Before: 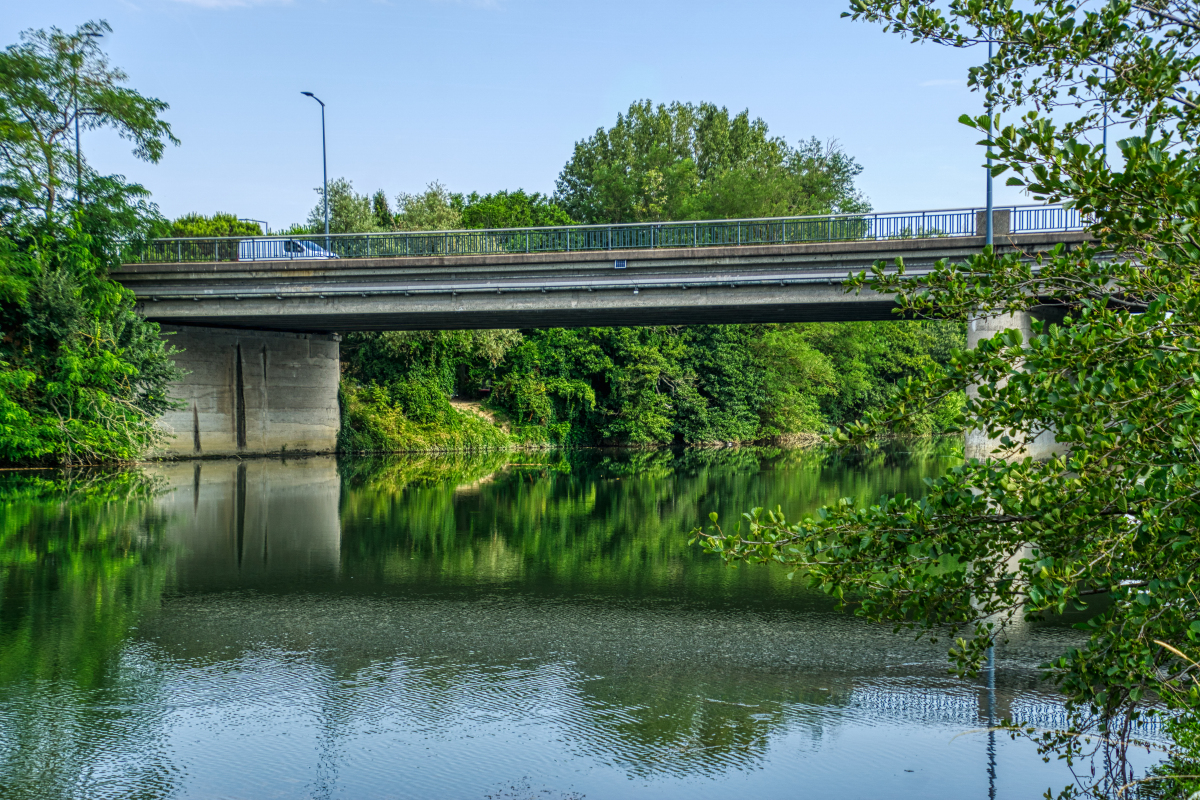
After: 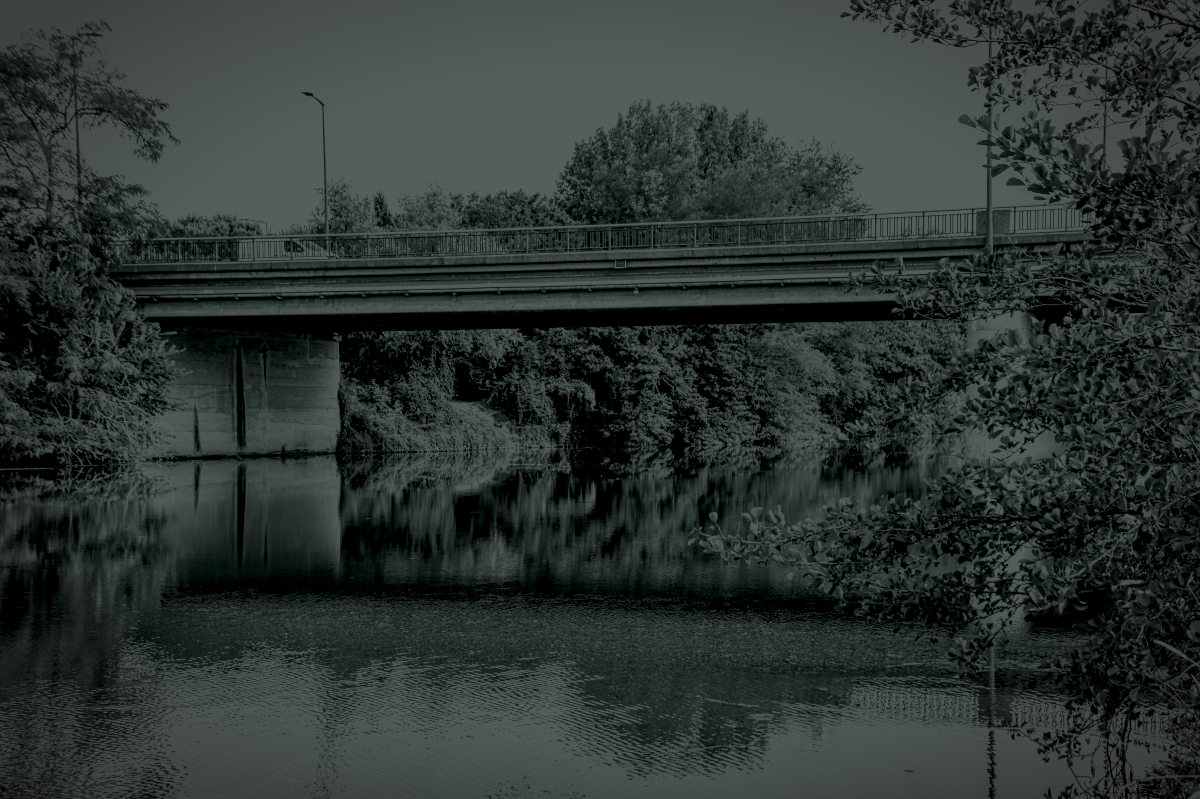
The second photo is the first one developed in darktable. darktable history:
crop: bottom 0.071%
vignetting: automatic ratio true
filmic rgb: middle gray luminance 8.8%, black relative exposure -6.3 EV, white relative exposure 2.7 EV, threshold 6 EV, target black luminance 0%, hardness 4.74, latitude 73.47%, contrast 1.332, shadows ↔ highlights balance 10.13%, add noise in highlights 0, preserve chrominance no, color science v3 (2019), use custom middle-gray values true, iterations of high-quality reconstruction 0, contrast in highlights soft, enable highlight reconstruction true
contrast brightness saturation: brightness 0.18, saturation -0.5
exposure: exposure -0.157 EV, compensate highlight preservation false
rotate and perspective: crop left 0, crop top 0
colorize: hue 90°, saturation 19%, lightness 1.59%, version 1
